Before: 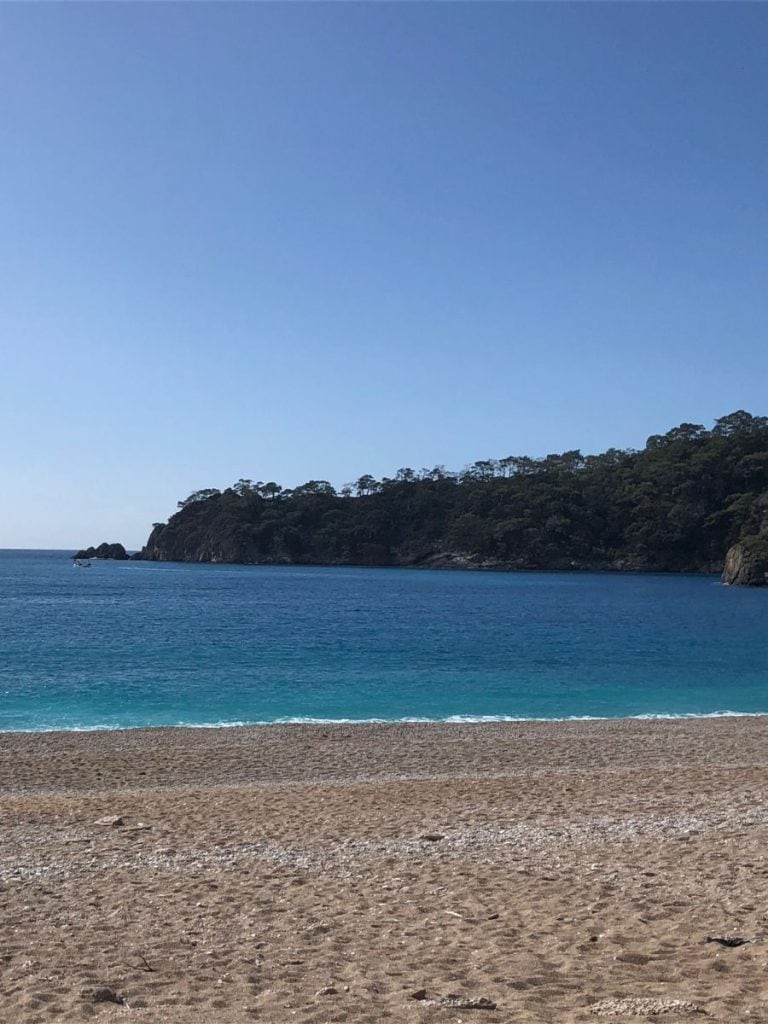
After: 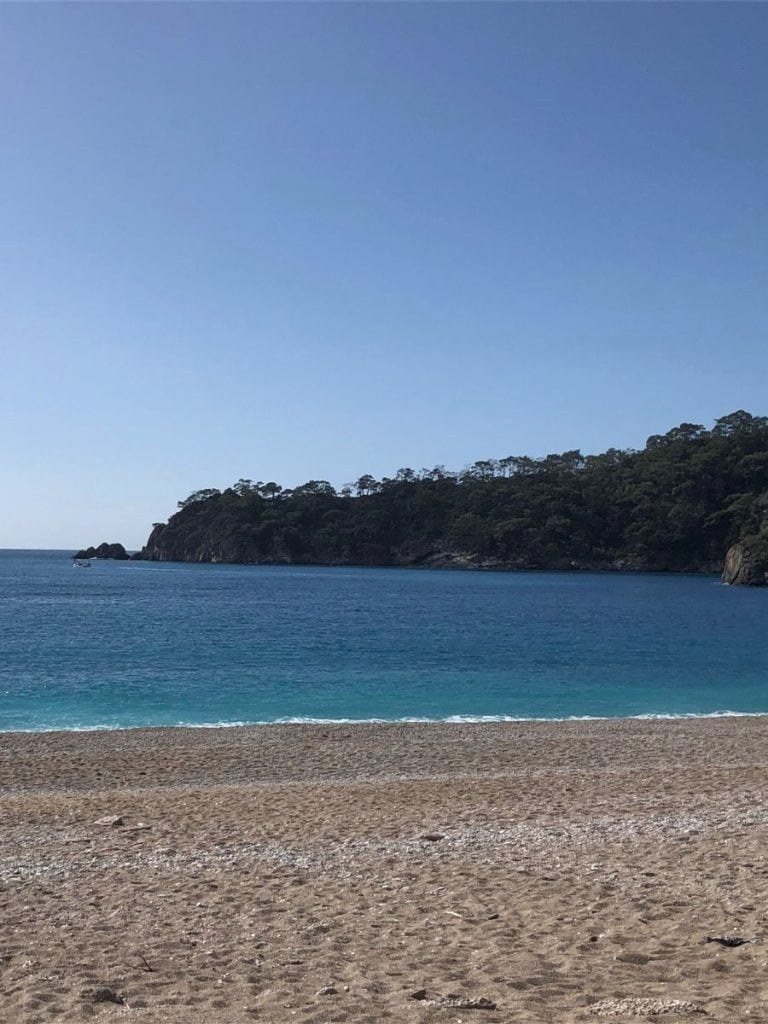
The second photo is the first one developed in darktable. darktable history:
contrast brightness saturation: saturation -0.1
